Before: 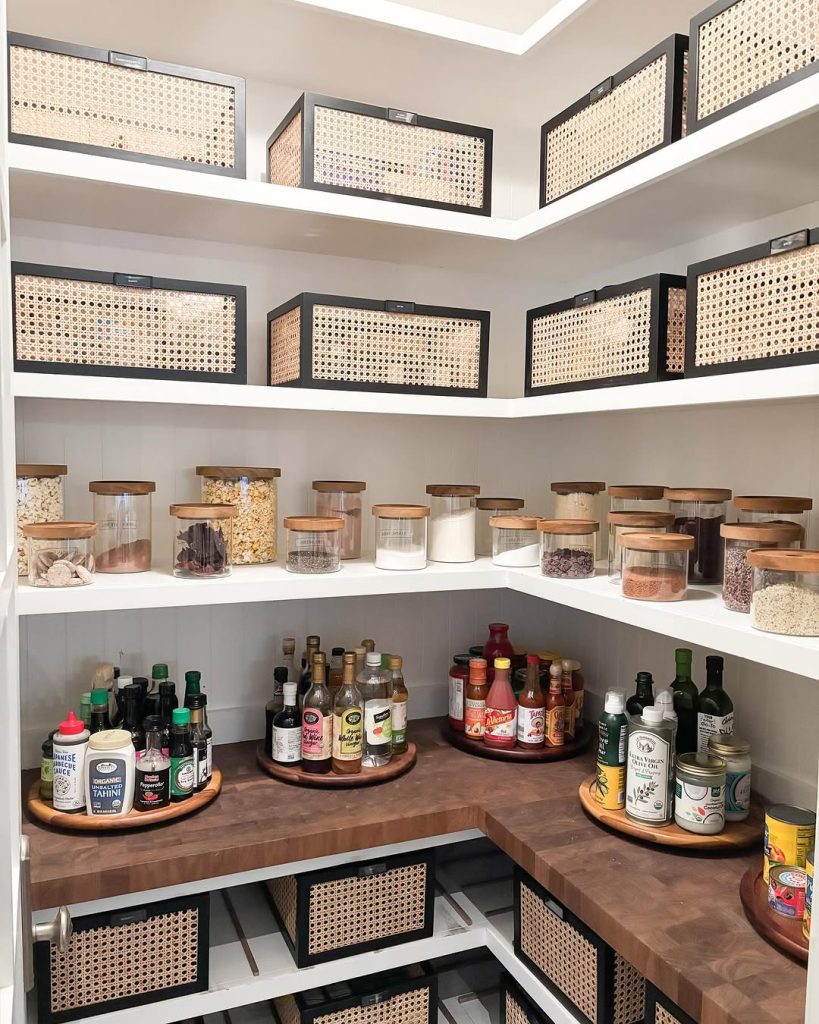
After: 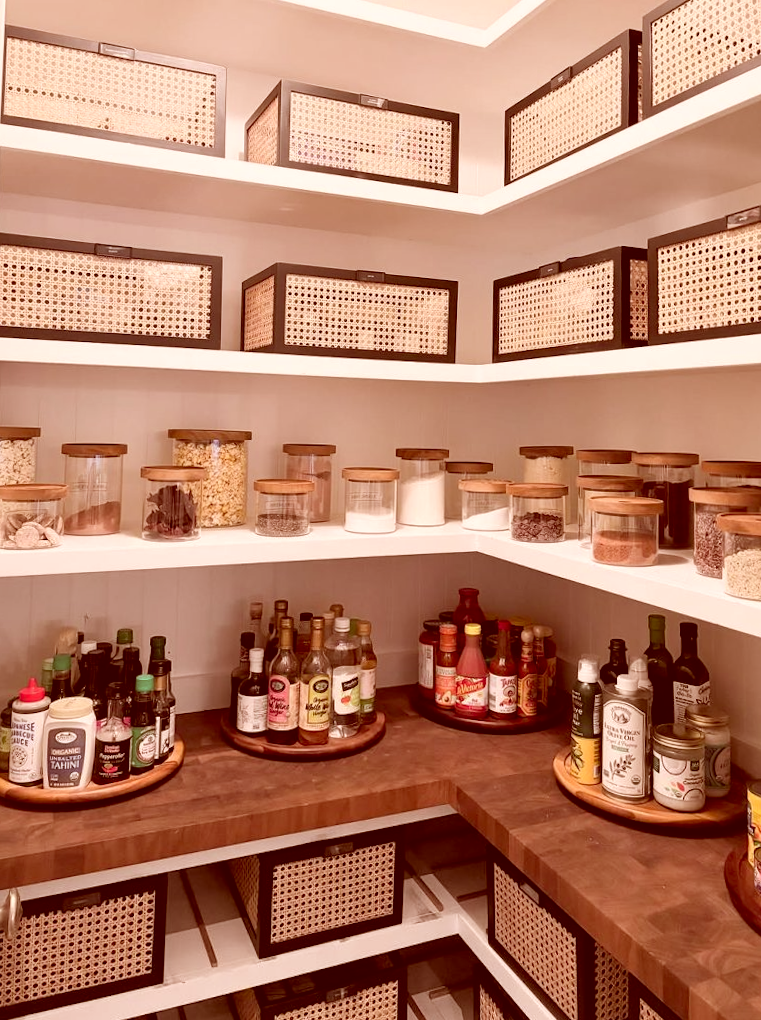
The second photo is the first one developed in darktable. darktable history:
rotate and perspective: rotation 0.215°, lens shift (vertical) -0.139, crop left 0.069, crop right 0.939, crop top 0.002, crop bottom 0.996
color correction: highlights a* 9.03, highlights b* 8.71, shadows a* 40, shadows b* 40, saturation 0.8
